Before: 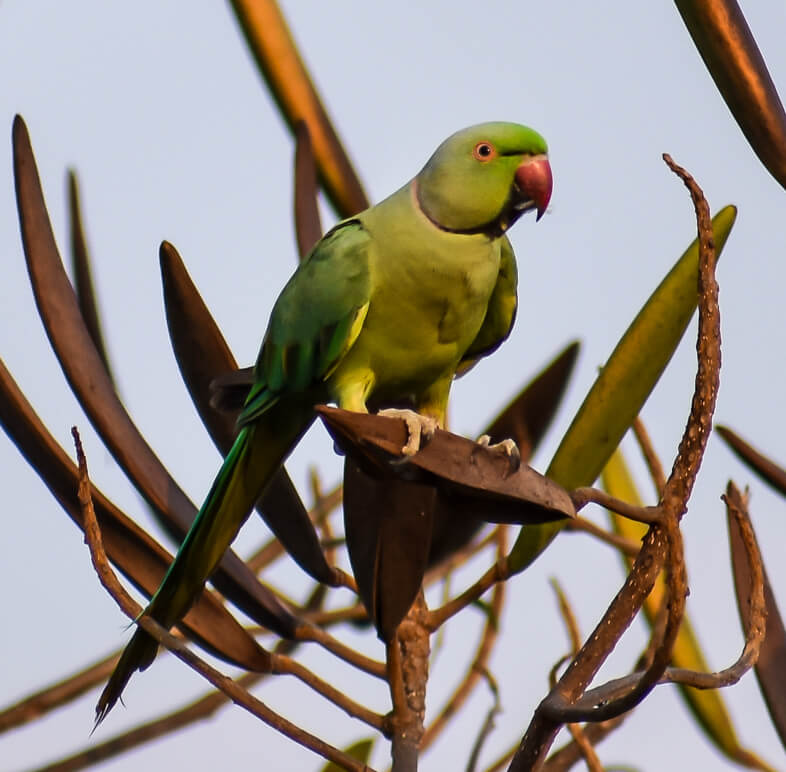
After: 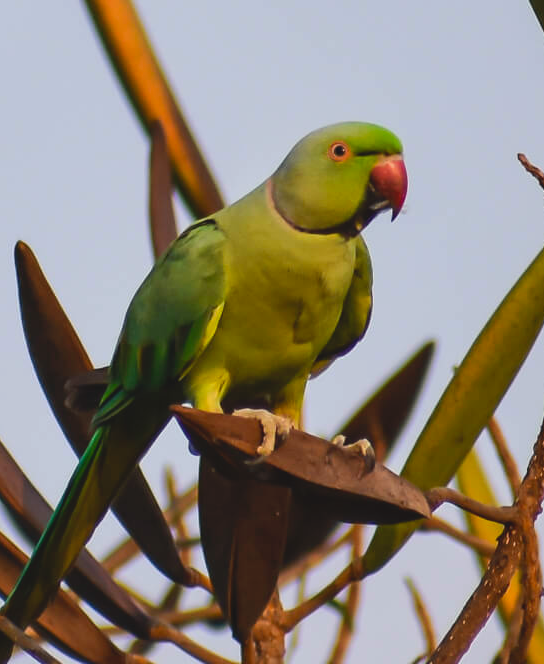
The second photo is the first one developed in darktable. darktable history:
lowpass: radius 0.1, contrast 0.85, saturation 1.1, unbound 0
crop: left 18.479%, right 12.2%, bottom 13.971%
